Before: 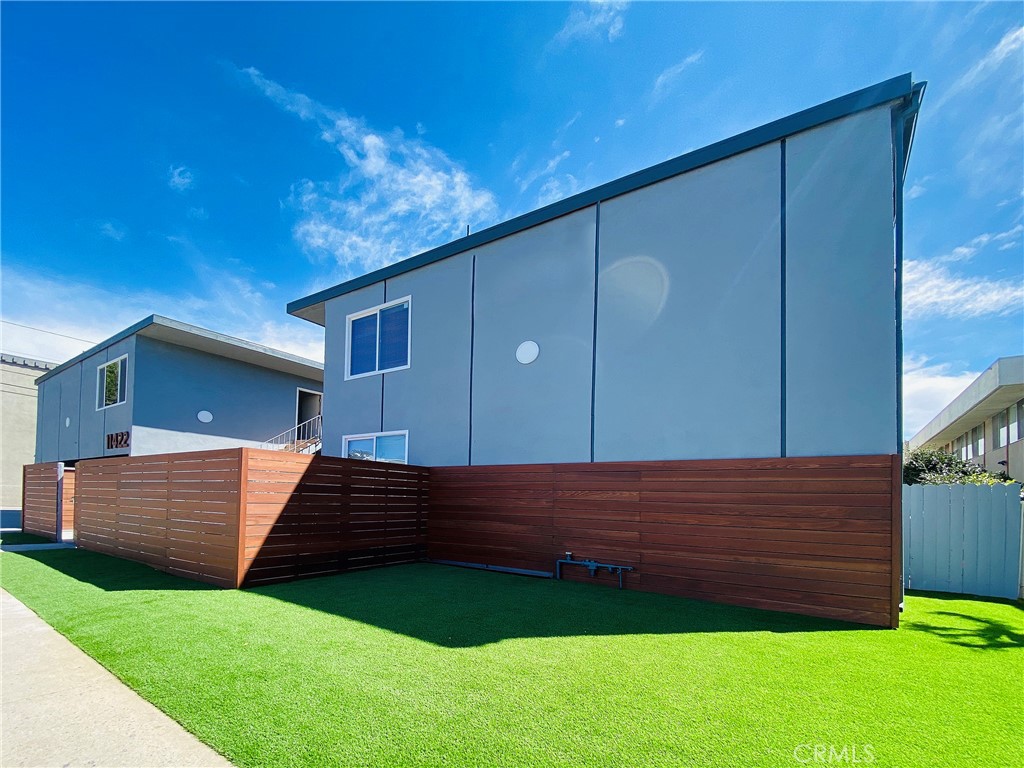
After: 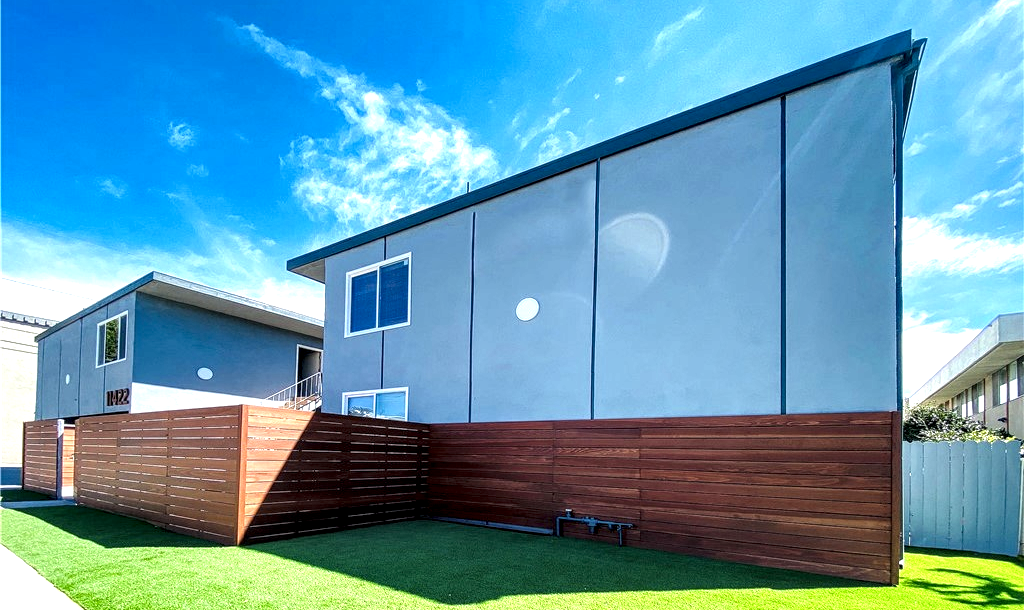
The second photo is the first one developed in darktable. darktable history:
crop and rotate: top 5.67%, bottom 14.859%
local contrast: highlights 77%, shadows 56%, detail 175%, midtone range 0.429
exposure: black level correction 0, exposure 0.587 EV, compensate exposure bias true, compensate highlight preservation false
